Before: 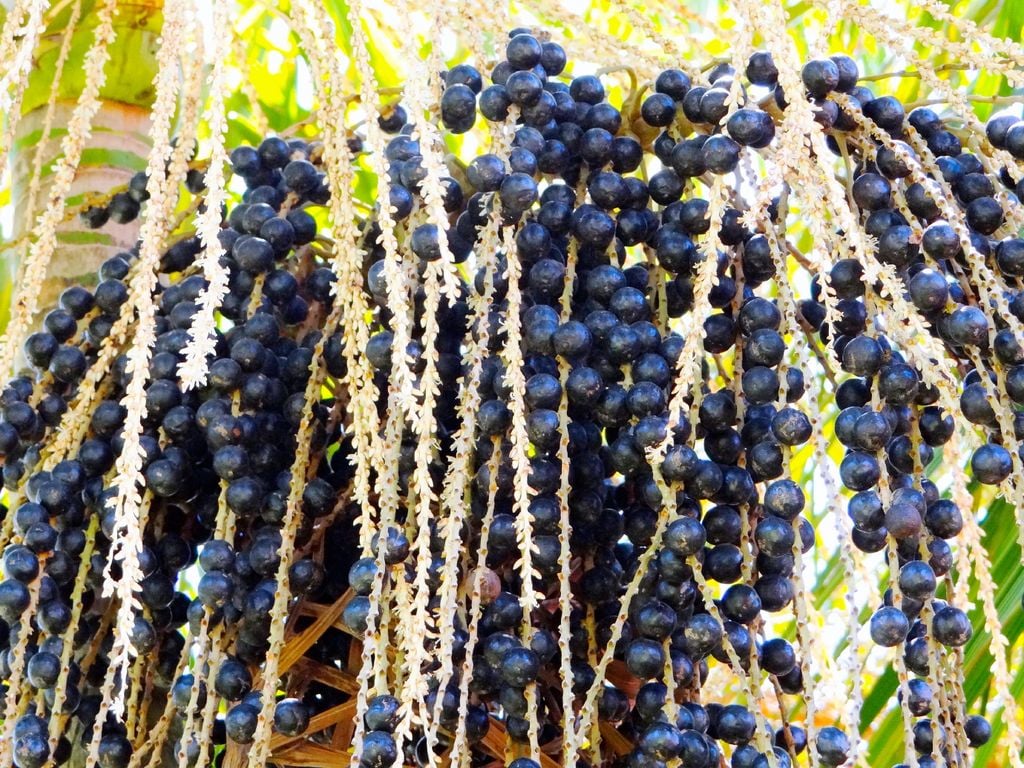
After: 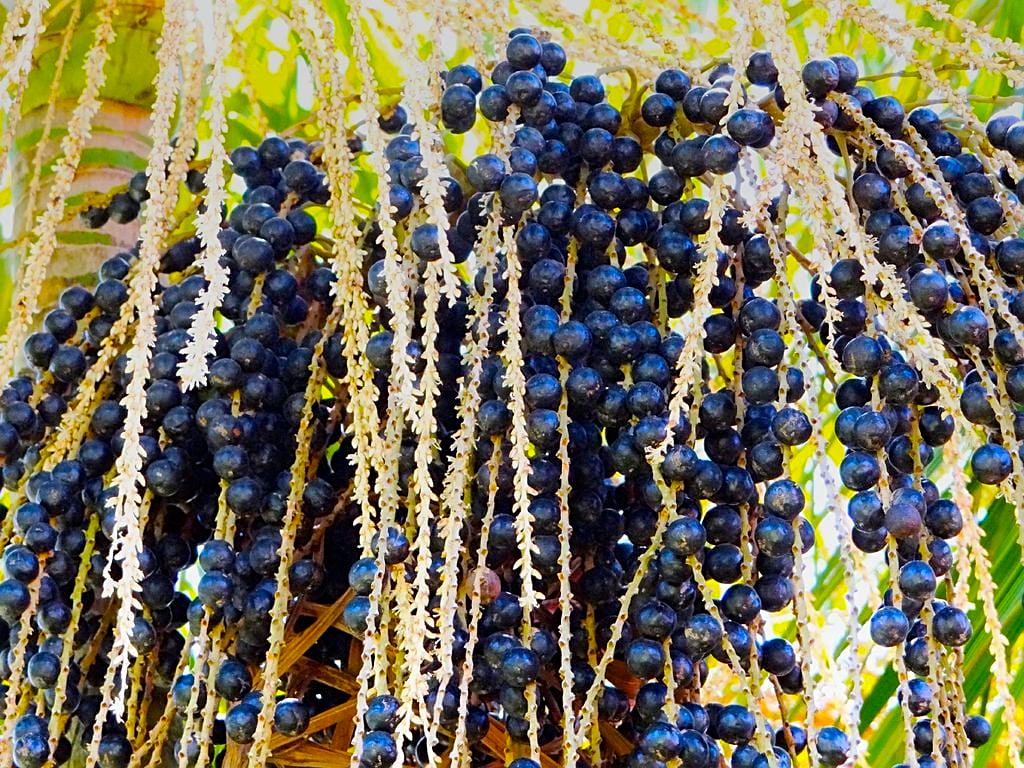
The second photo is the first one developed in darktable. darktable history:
color balance rgb: linear chroma grading › global chroma 15%, perceptual saturation grading › global saturation 30%
tone equalizer: on, module defaults
sharpen: on, module defaults
graduated density: rotation -0.352°, offset 57.64
